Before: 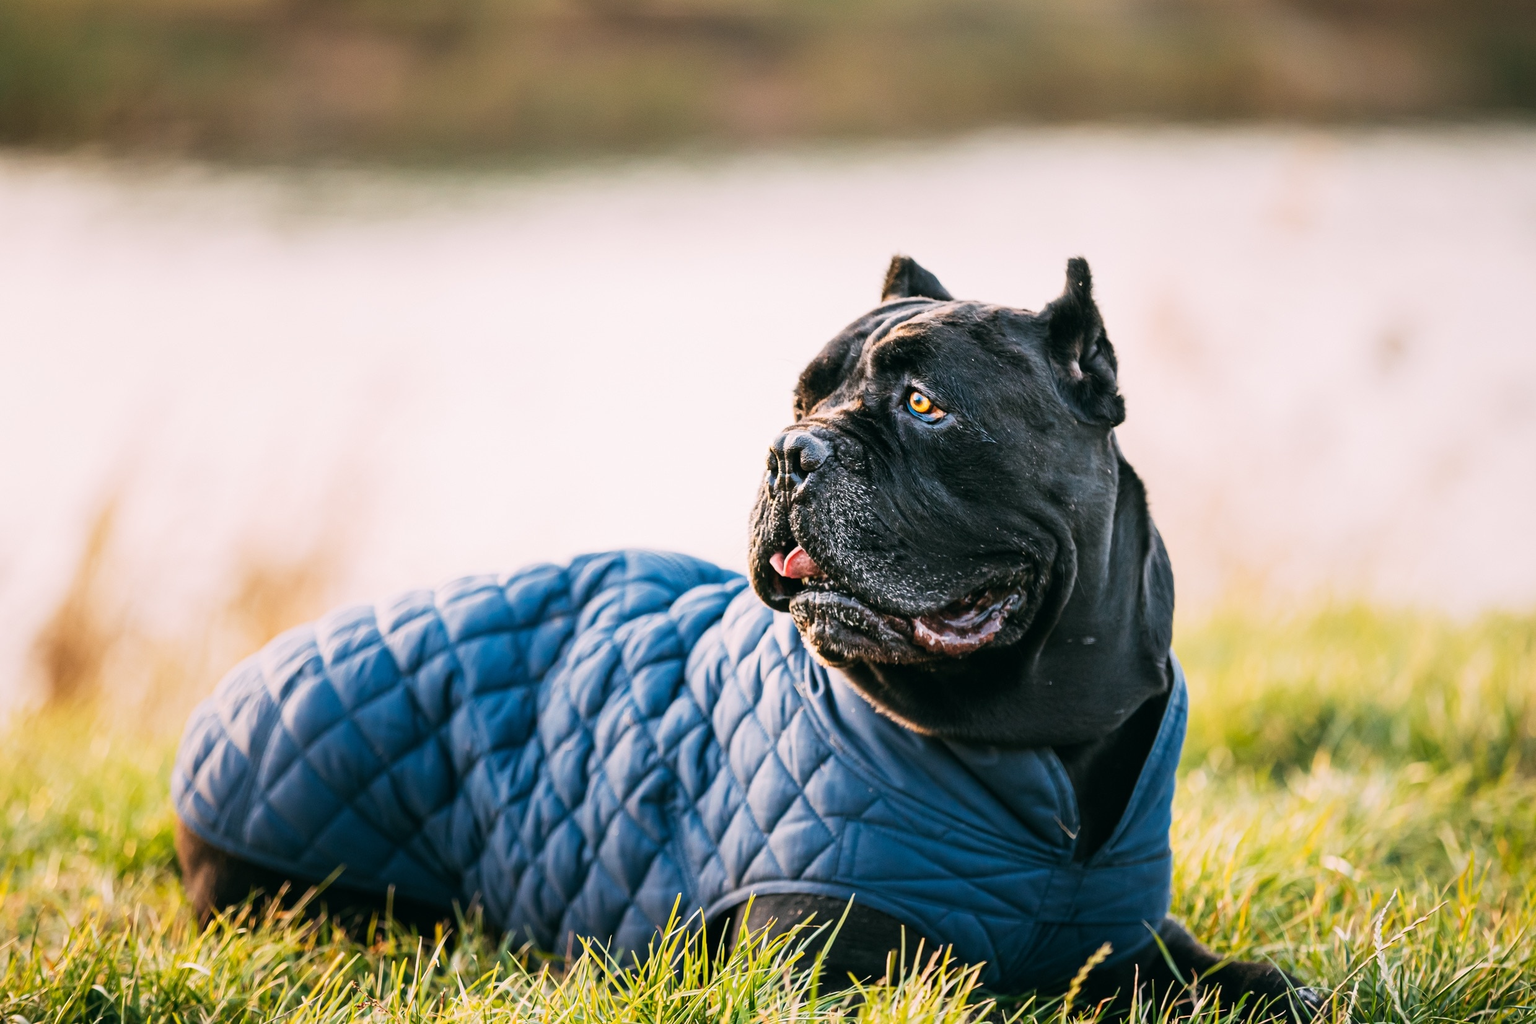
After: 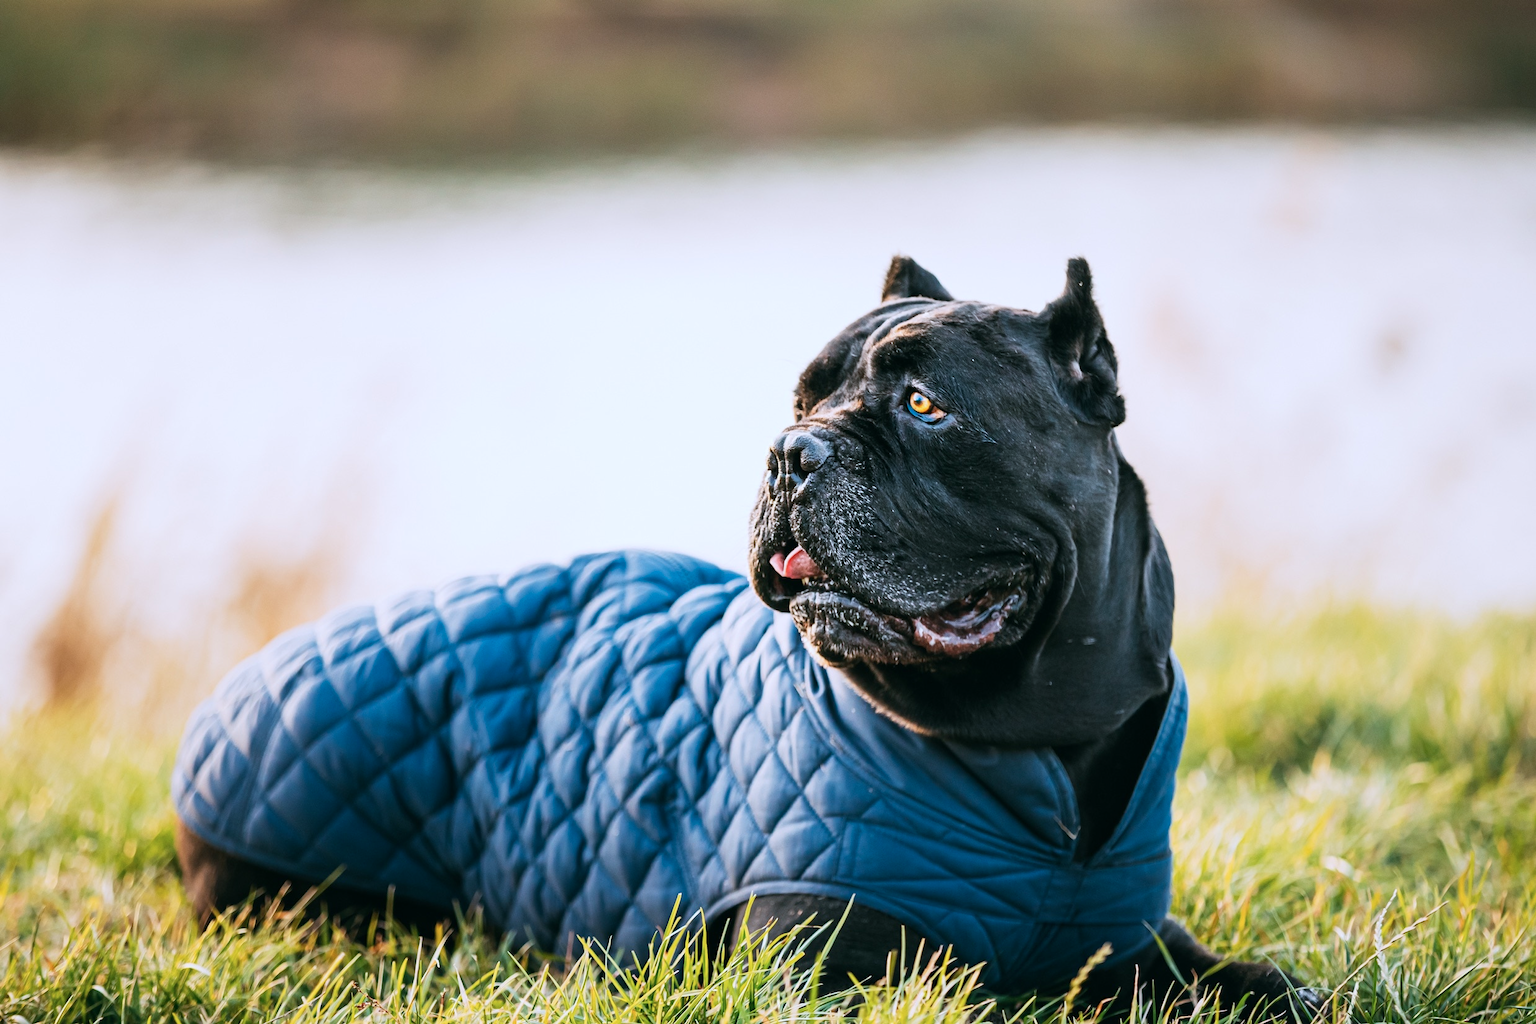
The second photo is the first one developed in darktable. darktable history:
color correction: highlights a* -4.21, highlights b* -11.14
